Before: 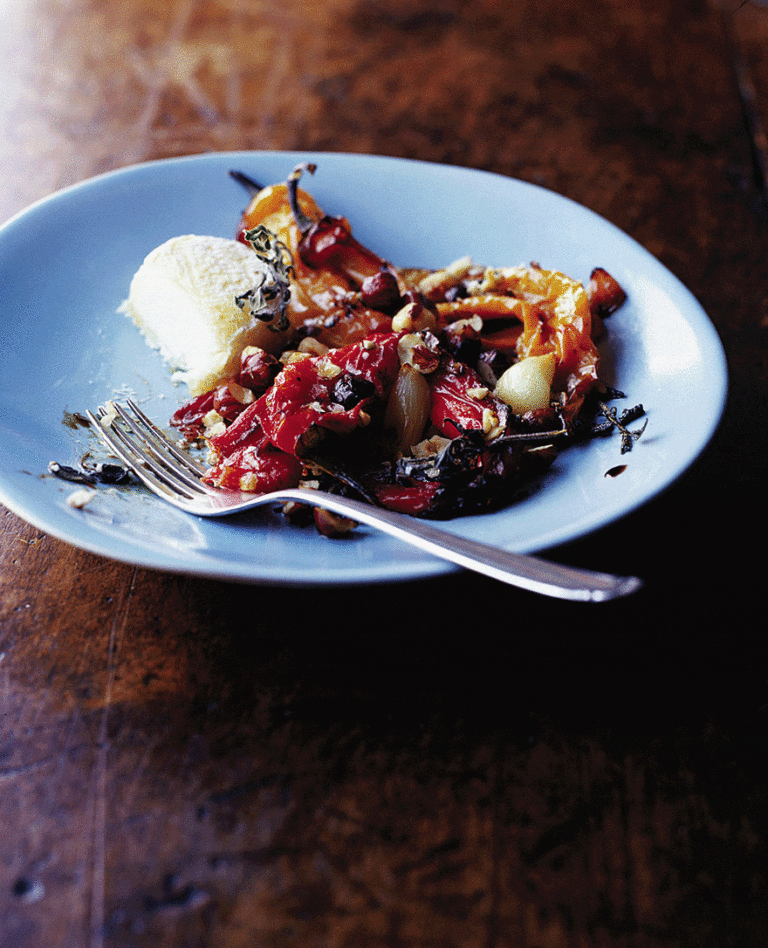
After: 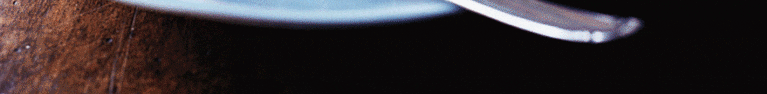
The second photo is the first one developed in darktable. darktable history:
color zones: curves: ch0 [(0.018, 0.548) (0.224, 0.64) (0.425, 0.447) (0.675, 0.575) (0.732, 0.579)]; ch1 [(0.066, 0.487) (0.25, 0.5) (0.404, 0.43) (0.75, 0.421) (0.956, 0.421)]; ch2 [(0.044, 0.561) (0.215, 0.465) (0.399, 0.544) (0.465, 0.548) (0.614, 0.447) (0.724, 0.43) (0.882, 0.623) (0.956, 0.632)]
crop and rotate: top 59.084%, bottom 30.916%
